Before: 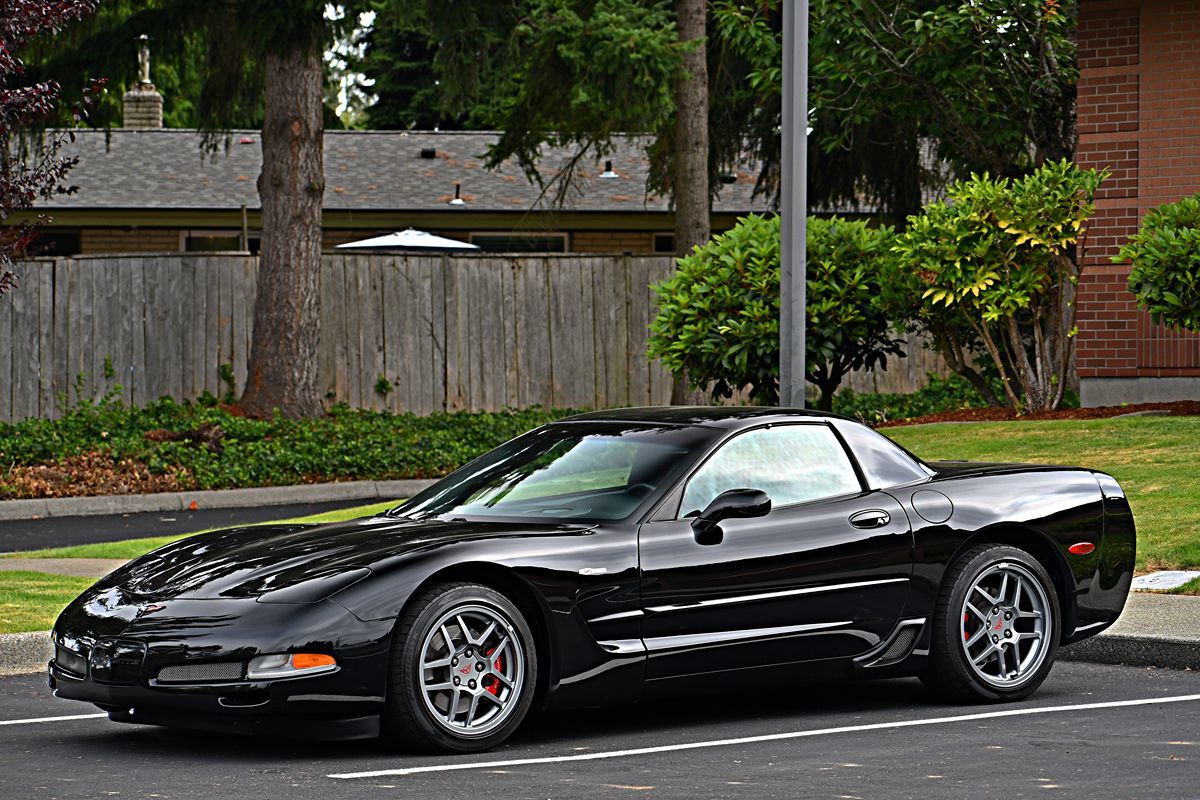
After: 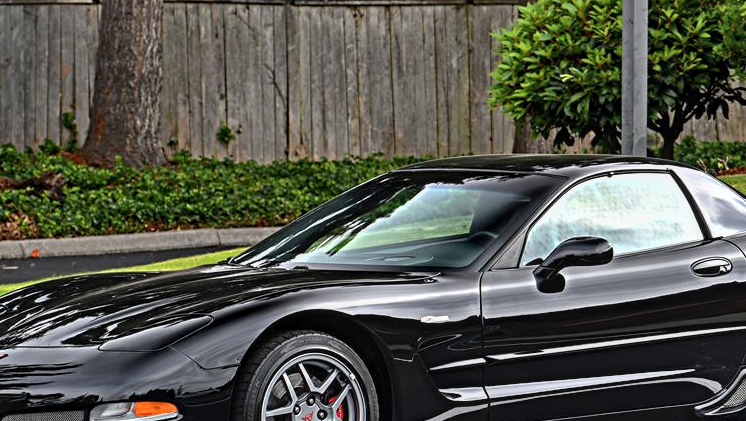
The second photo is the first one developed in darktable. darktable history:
local contrast: on, module defaults
shadows and highlights: radius 45.15, white point adjustment 6.47, compress 79.22%, soften with gaussian
tone equalizer: on, module defaults
crop: left 13.19%, top 31.502%, right 24.603%, bottom 15.79%
